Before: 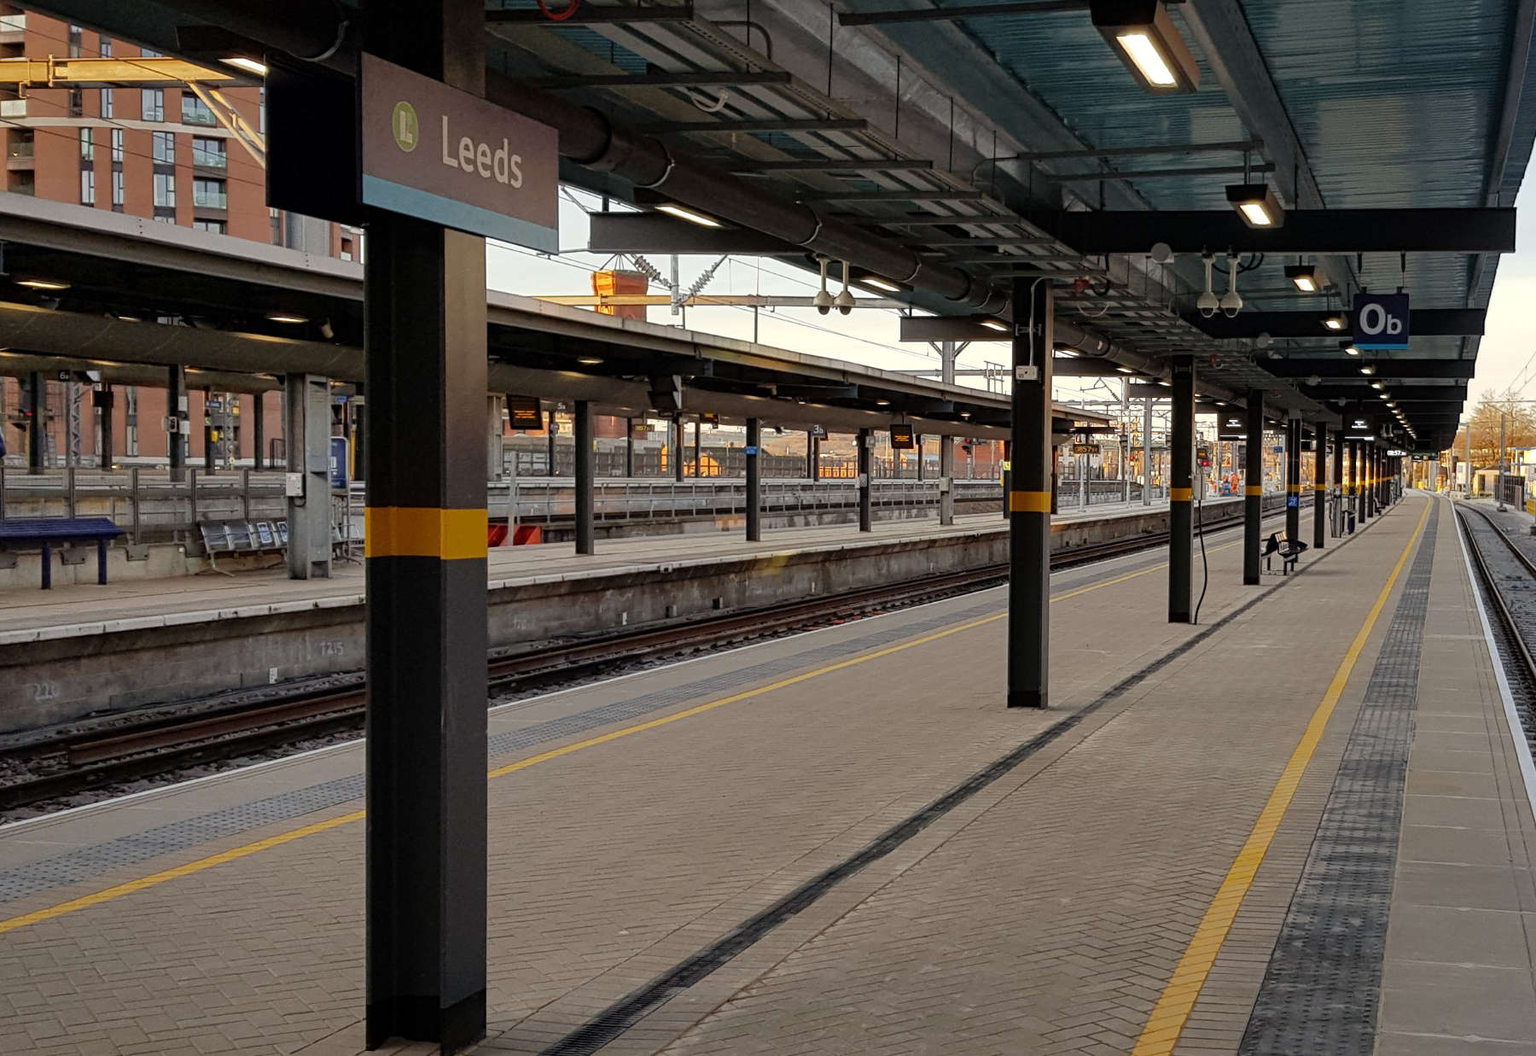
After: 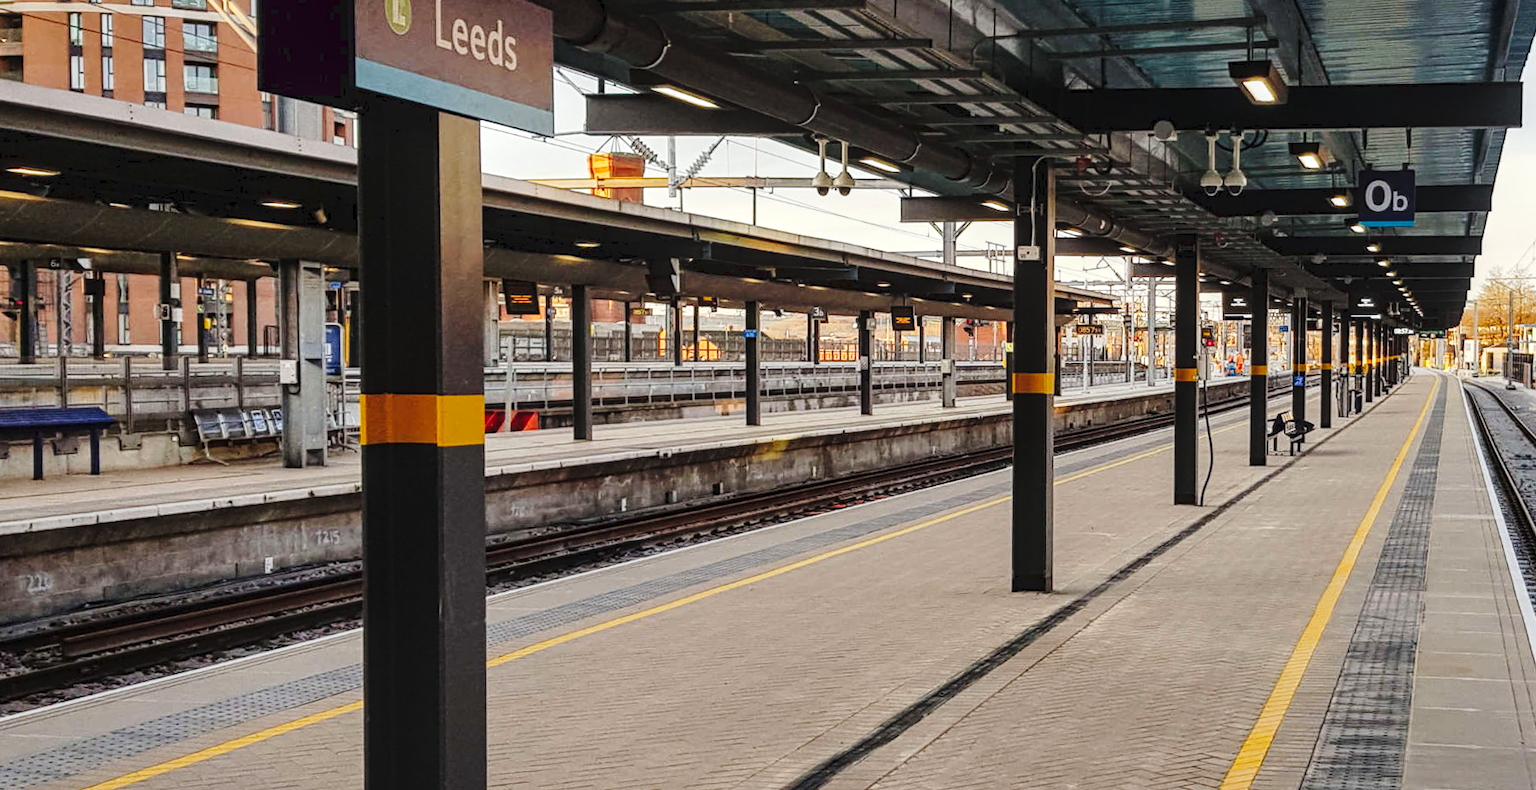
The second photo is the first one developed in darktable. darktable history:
crop: top 11.038%, bottom 13.962%
local contrast: on, module defaults
rotate and perspective: rotation -0.45°, automatic cropping original format, crop left 0.008, crop right 0.992, crop top 0.012, crop bottom 0.988
exposure: exposure 0.2 EV, compensate highlight preservation false
tone curve: curves: ch0 [(0, 0) (0.003, 0.046) (0.011, 0.052) (0.025, 0.059) (0.044, 0.069) (0.069, 0.084) (0.1, 0.107) (0.136, 0.133) (0.177, 0.171) (0.224, 0.216) (0.277, 0.293) (0.335, 0.371) (0.399, 0.481) (0.468, 0.577) (0.543, 0.662) (0.623, 0.749) (0.709, 0.831) (0.801, 0.891) (0.898, 0.942) (1, 1)], preserve colors none
